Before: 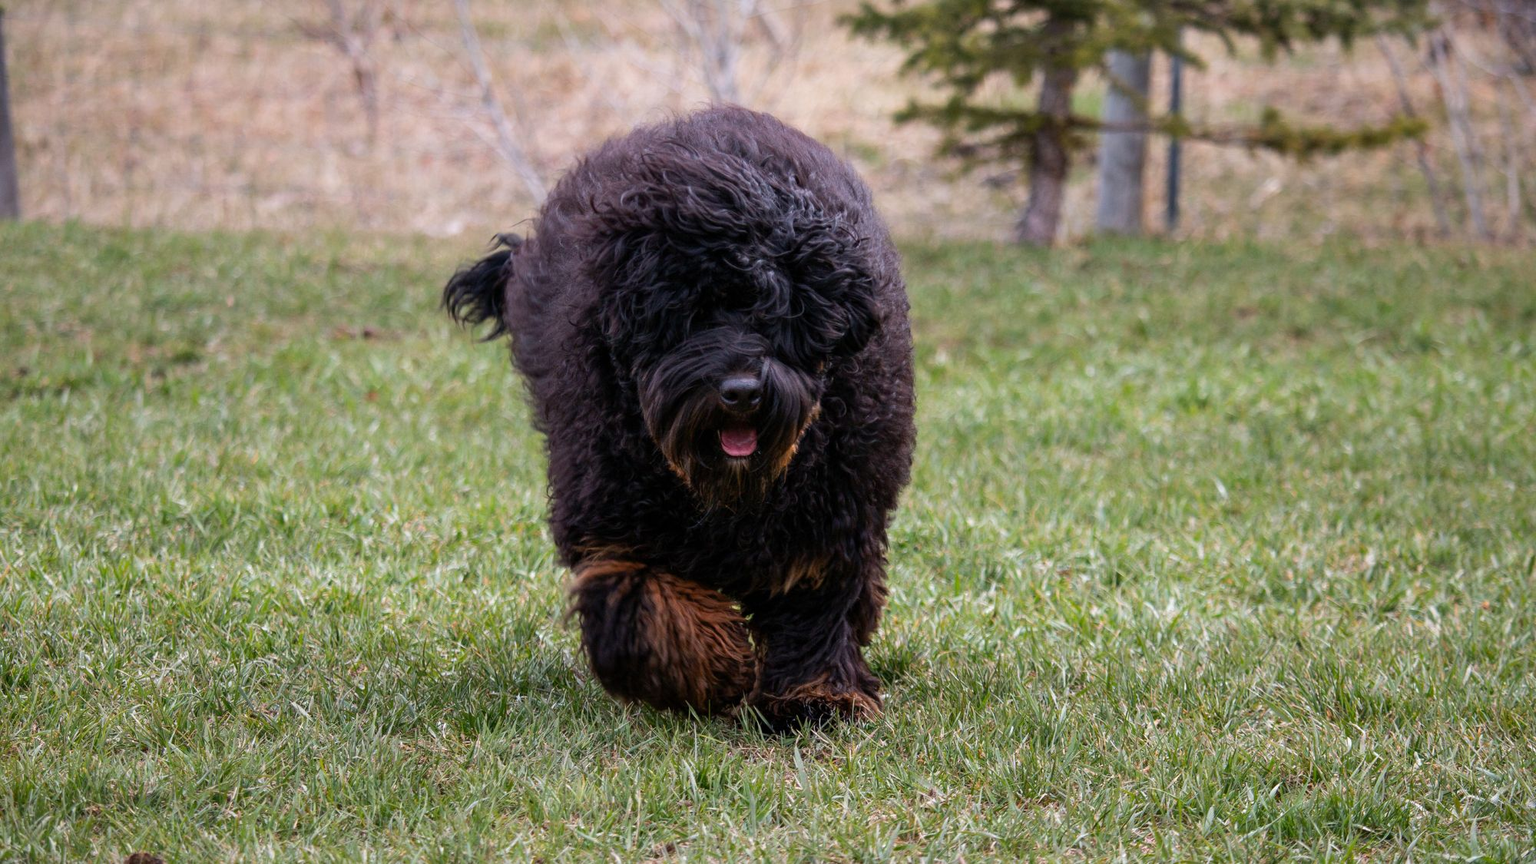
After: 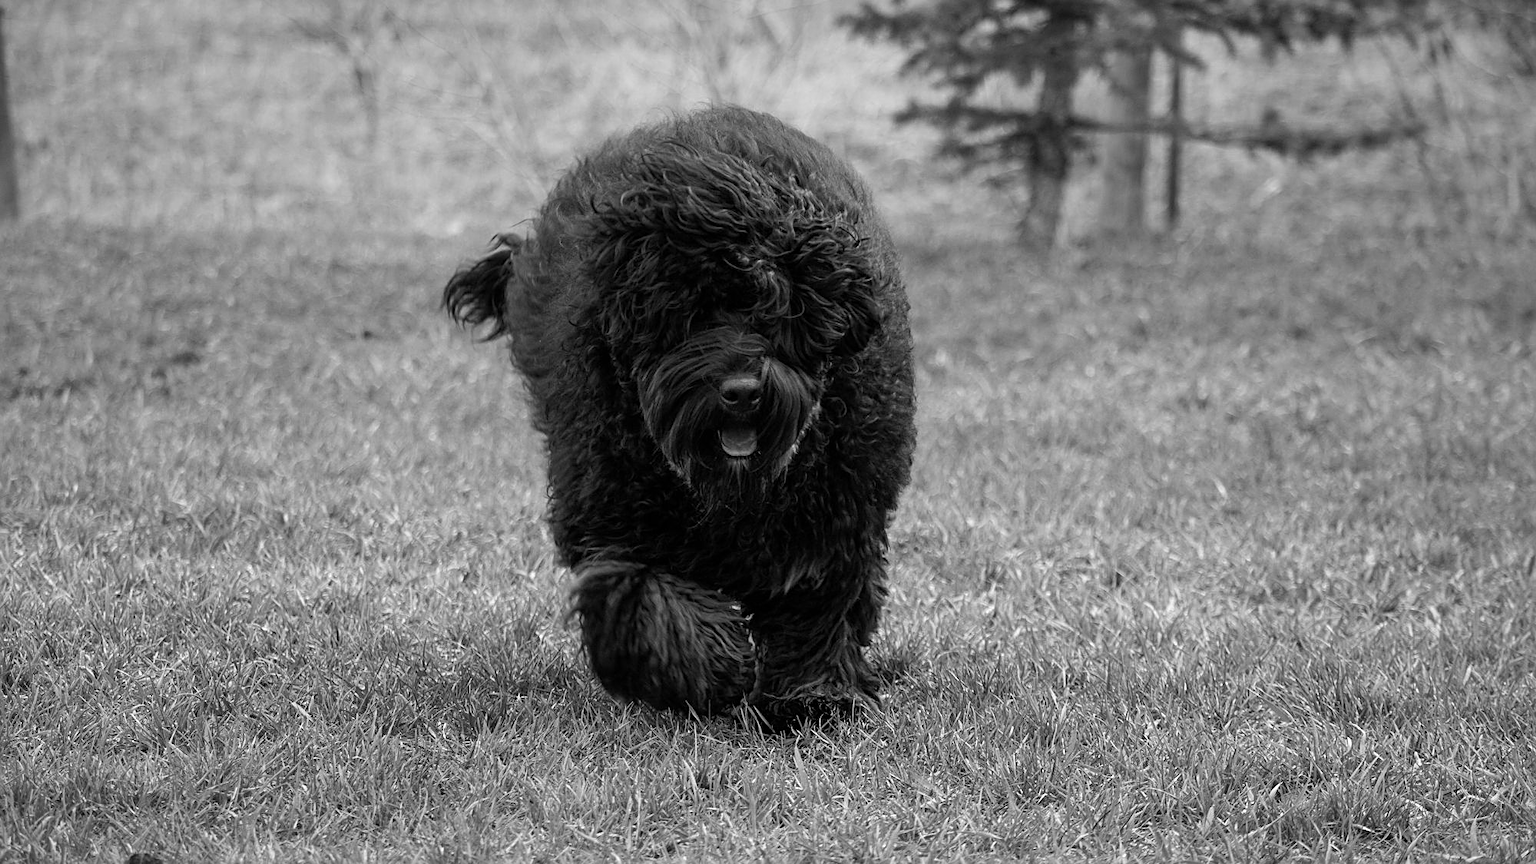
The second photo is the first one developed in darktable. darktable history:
monochrome: a -35.87, b 49.73, size 1.7
sharpen: on, module defaults
